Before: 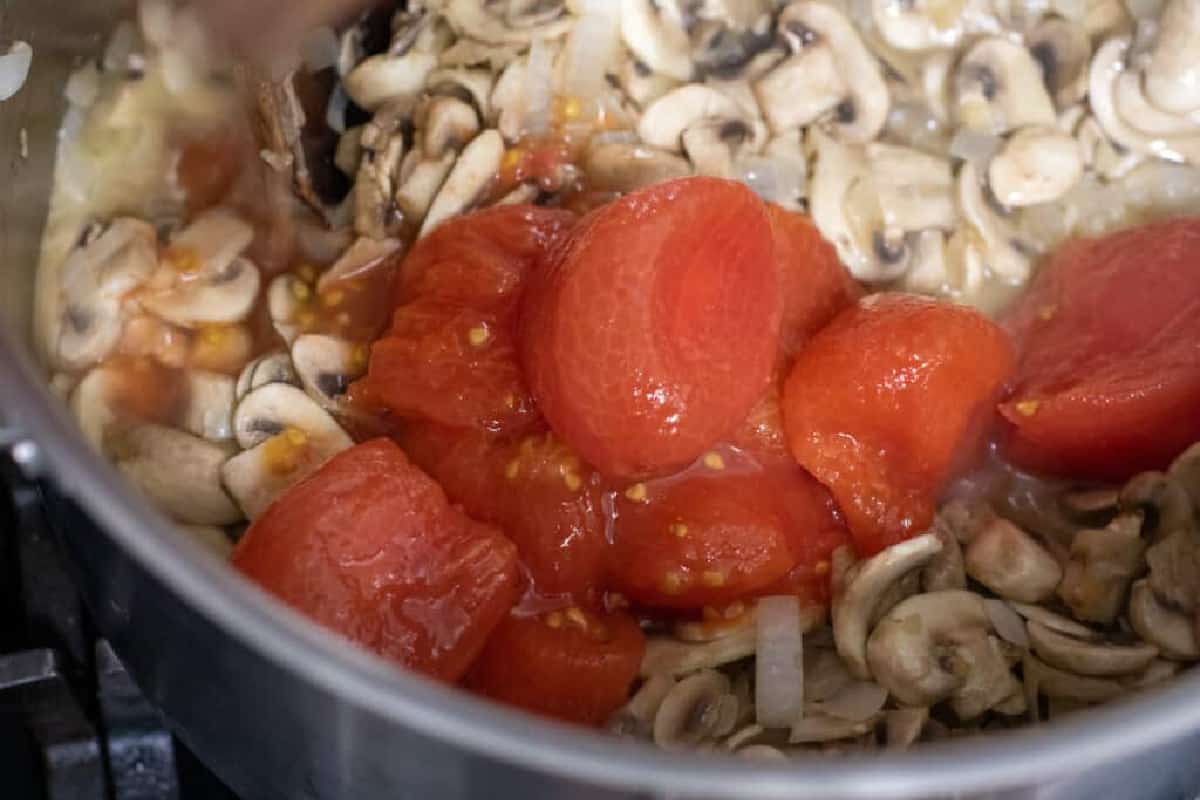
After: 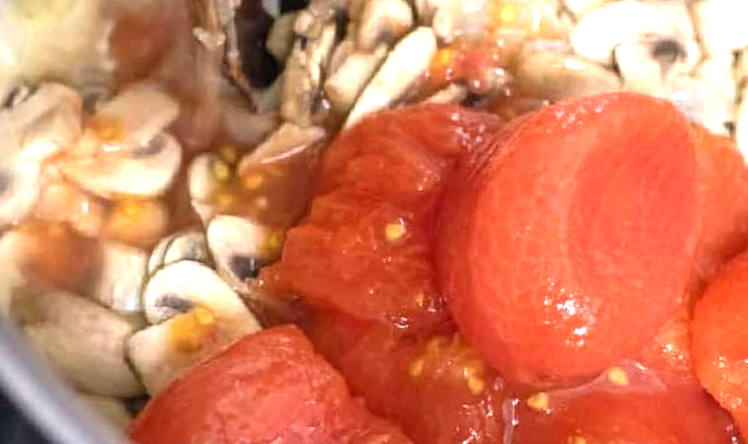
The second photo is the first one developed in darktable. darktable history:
exposure: black level correction 0, exposure 1.1 EV, compensate exposure bias true, compensate highlight preservation false
crop and rotate: angle -4.99°, left 2.122%, top 6.945%, right 27.566%, bottom 30.519%
